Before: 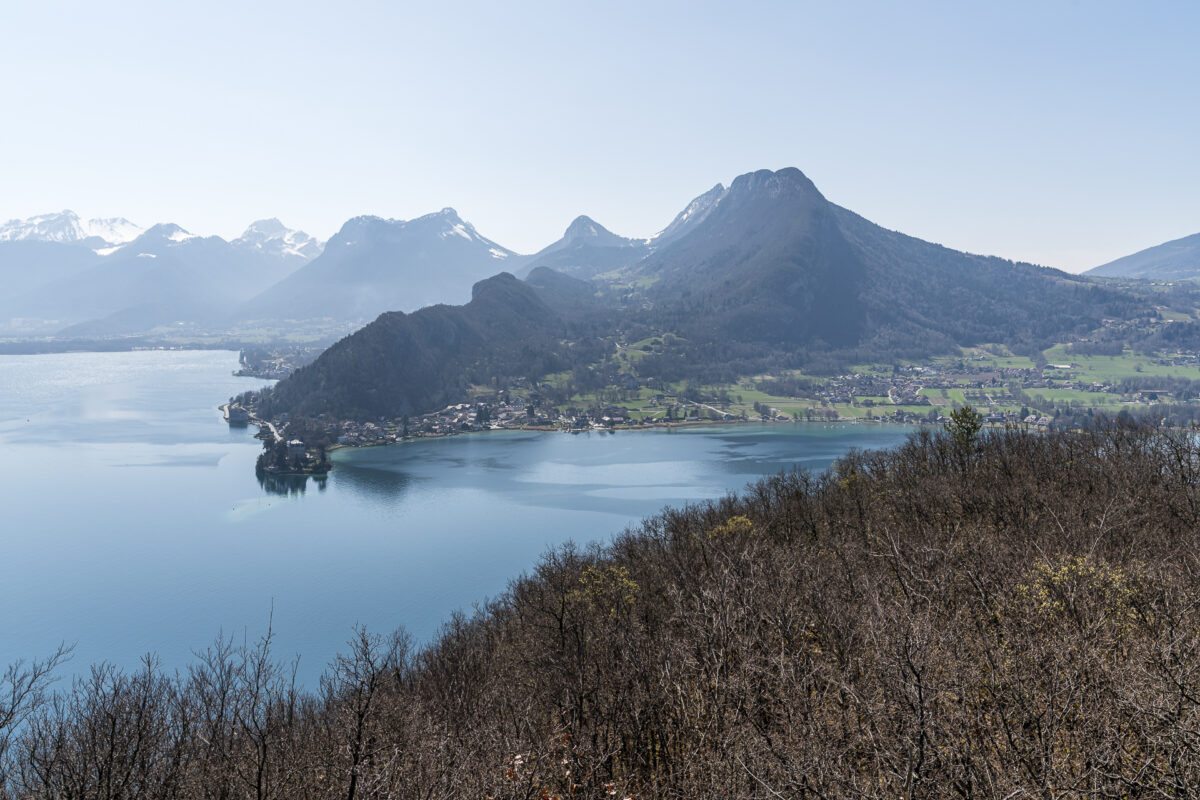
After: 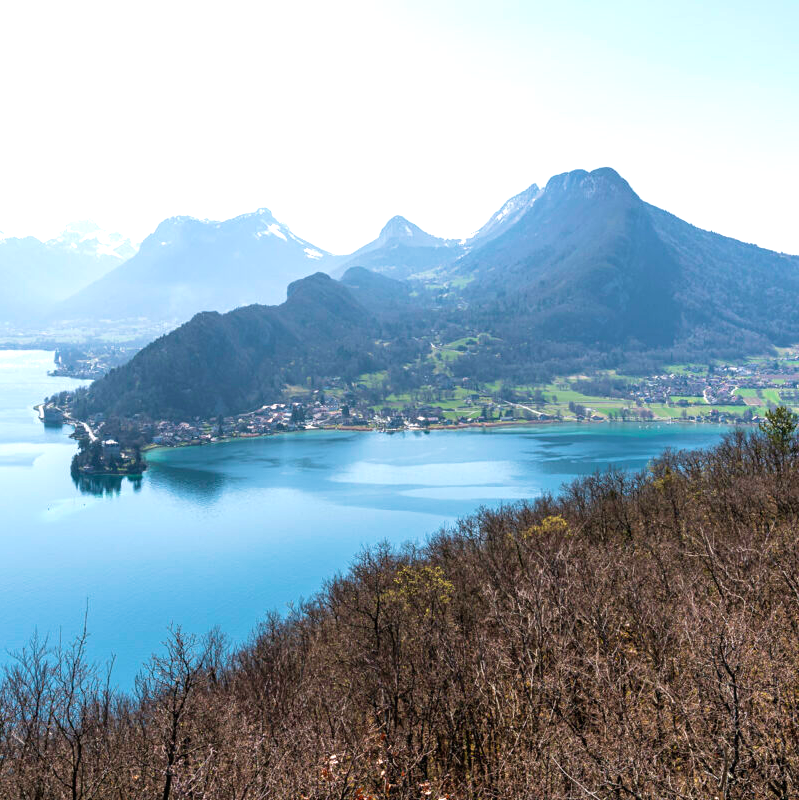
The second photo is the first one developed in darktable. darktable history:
exposure: black level correction 0, exposure 0.69 EV, compensate highlight preservation false
local contrast: mode bilateral grid, contrast 99, coarseness 100, detail 95%, midtone range 0.2
velvia: strength 39.42%
crop and rotate: left 15.474%, right 17.906%
